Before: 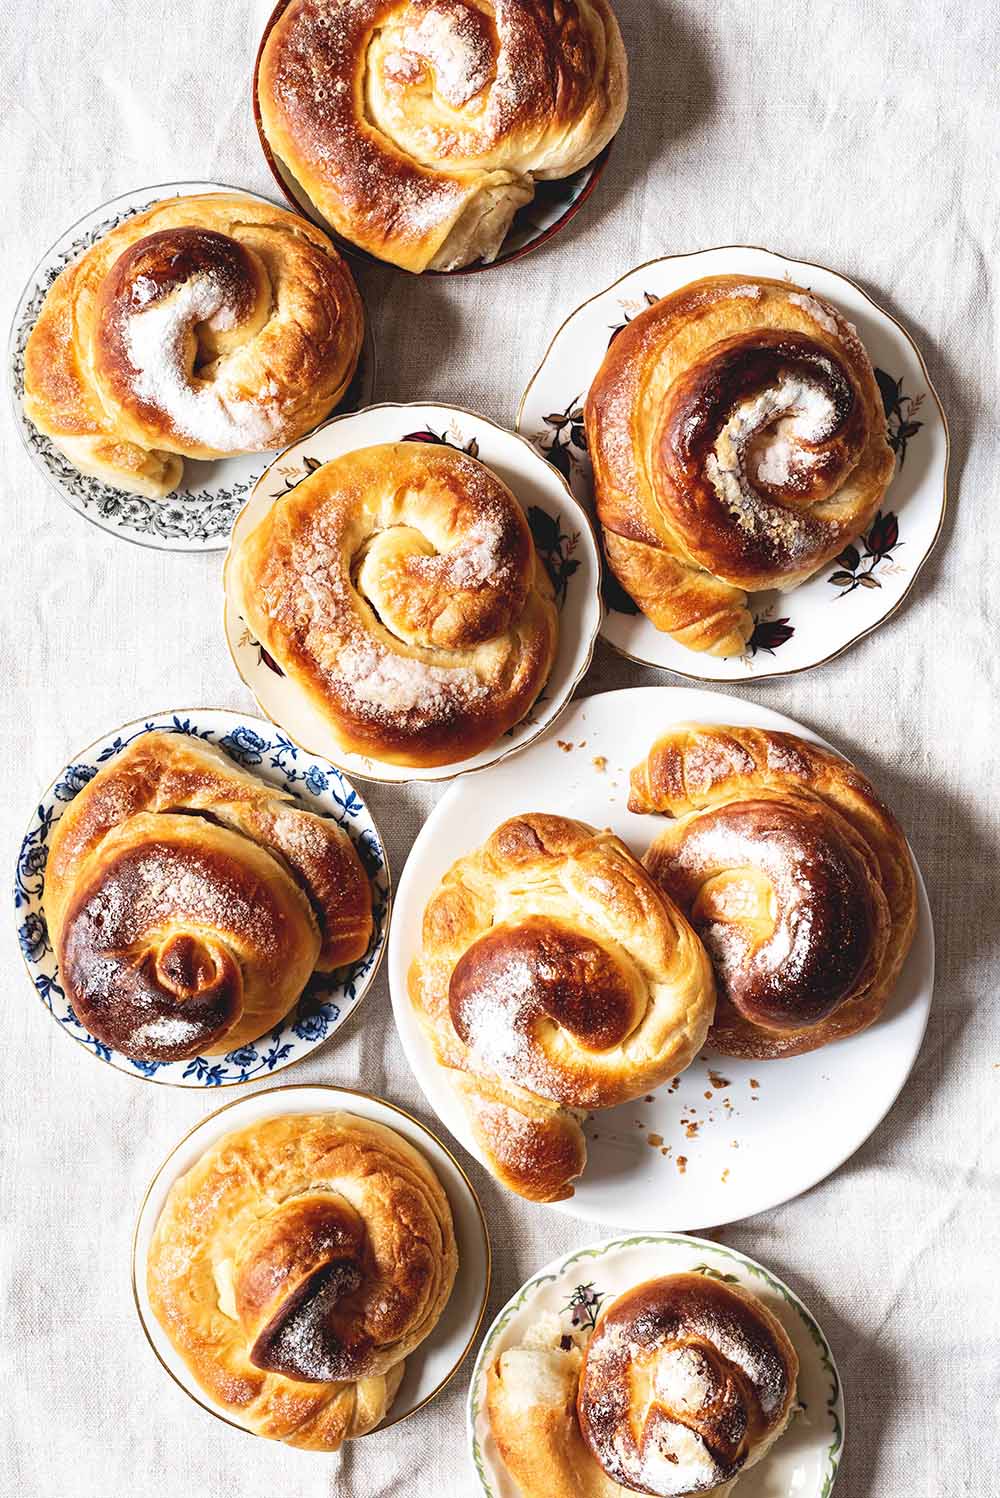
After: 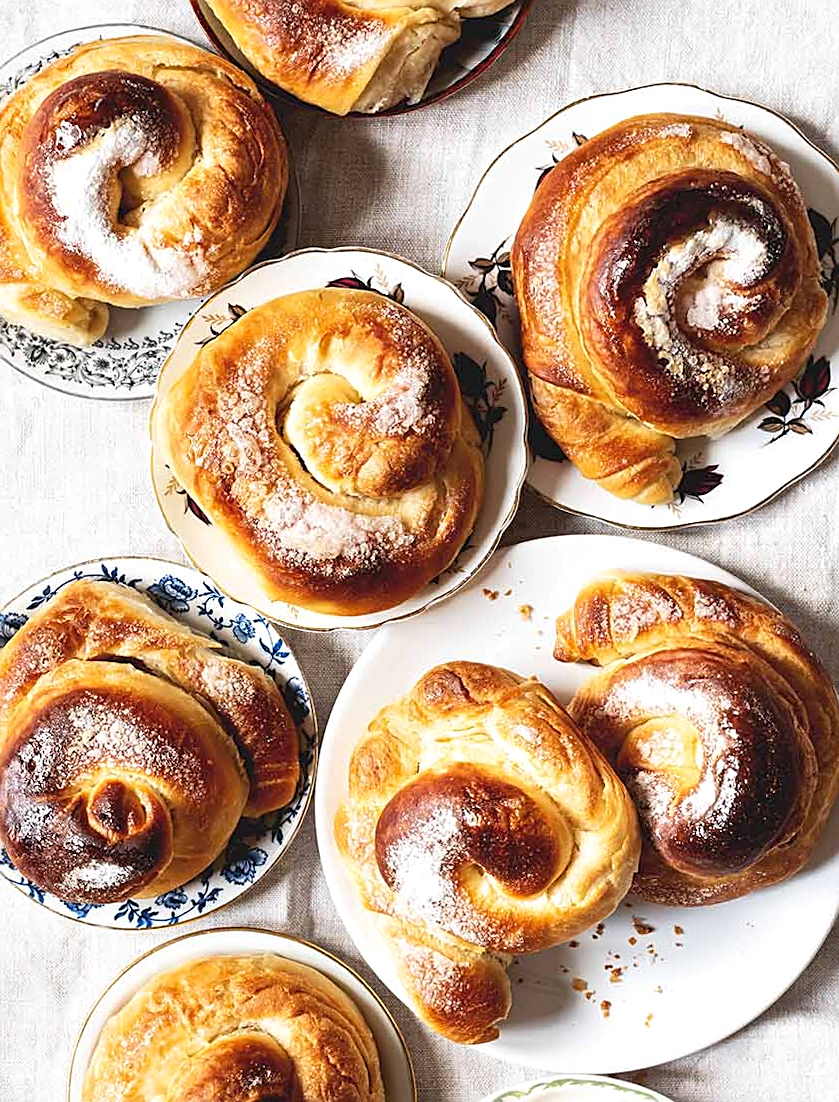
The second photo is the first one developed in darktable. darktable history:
sharpen: on, module defaults
crop: left 7.856%, top 11.836%, right 10.12%, bottom 15.387%
rotate and perspective: lens shift (vertical) 0.048, lens shift (horizontal) -0.024, automatic cropping off
levels: levels [0, 0.492, 0.984]
